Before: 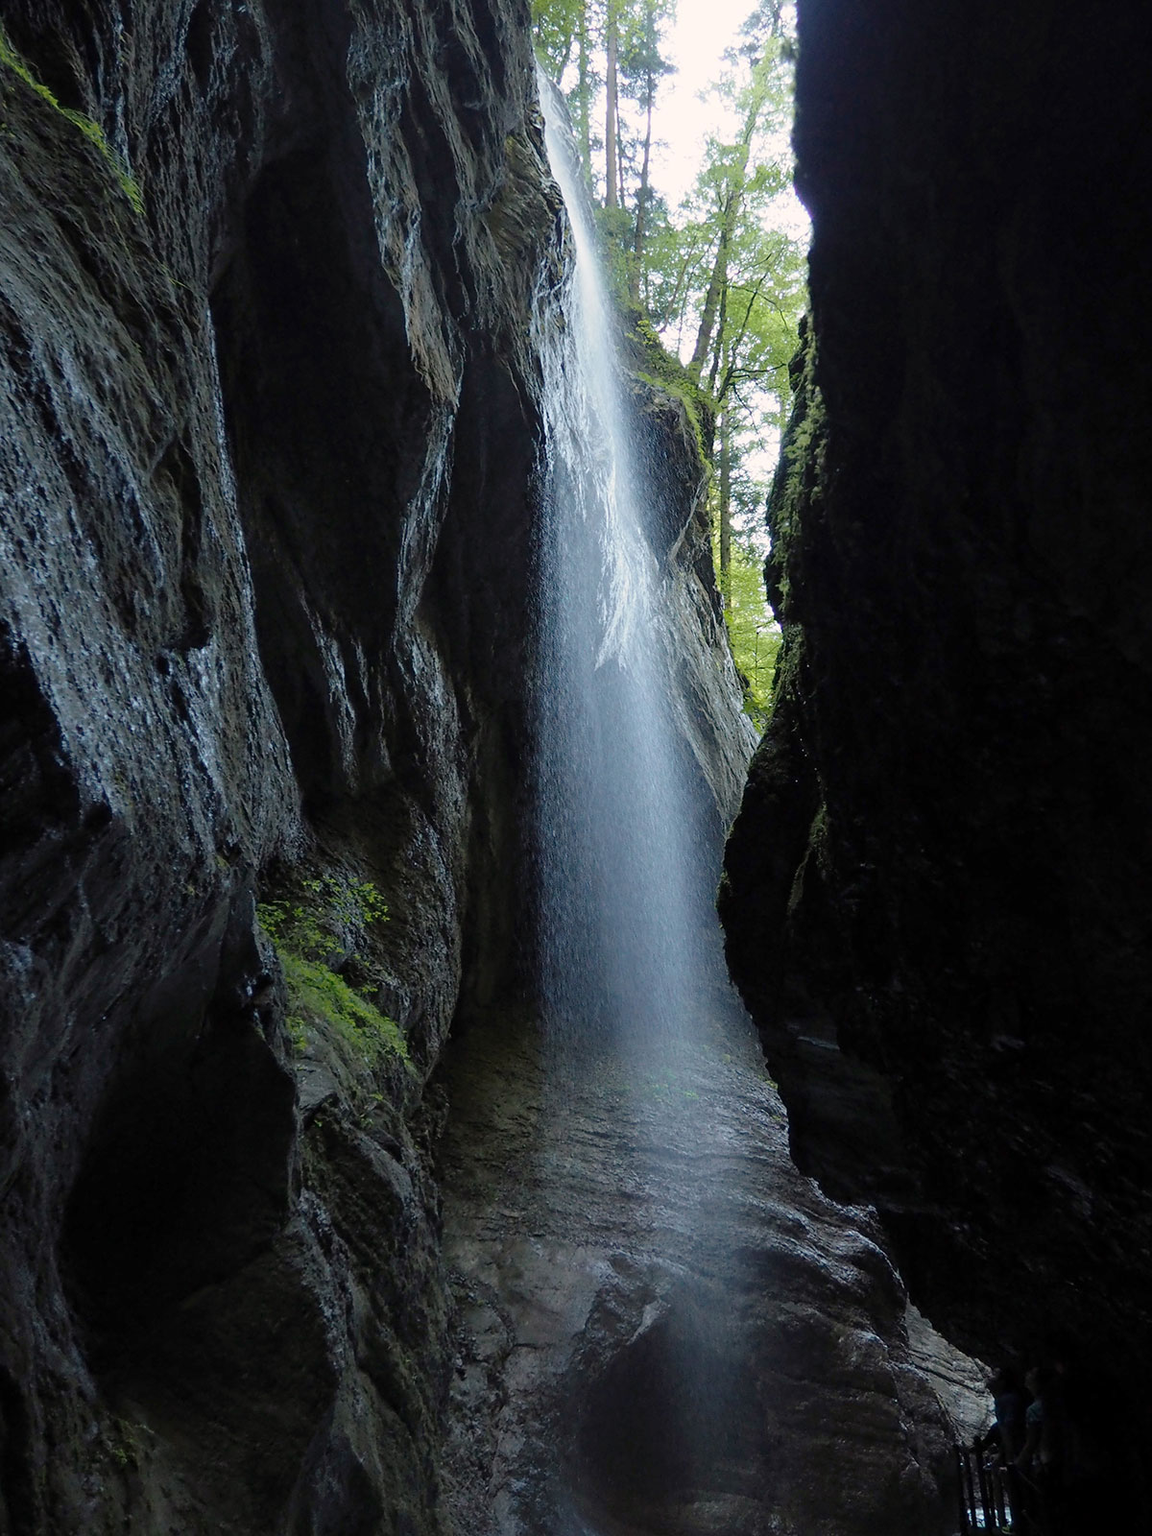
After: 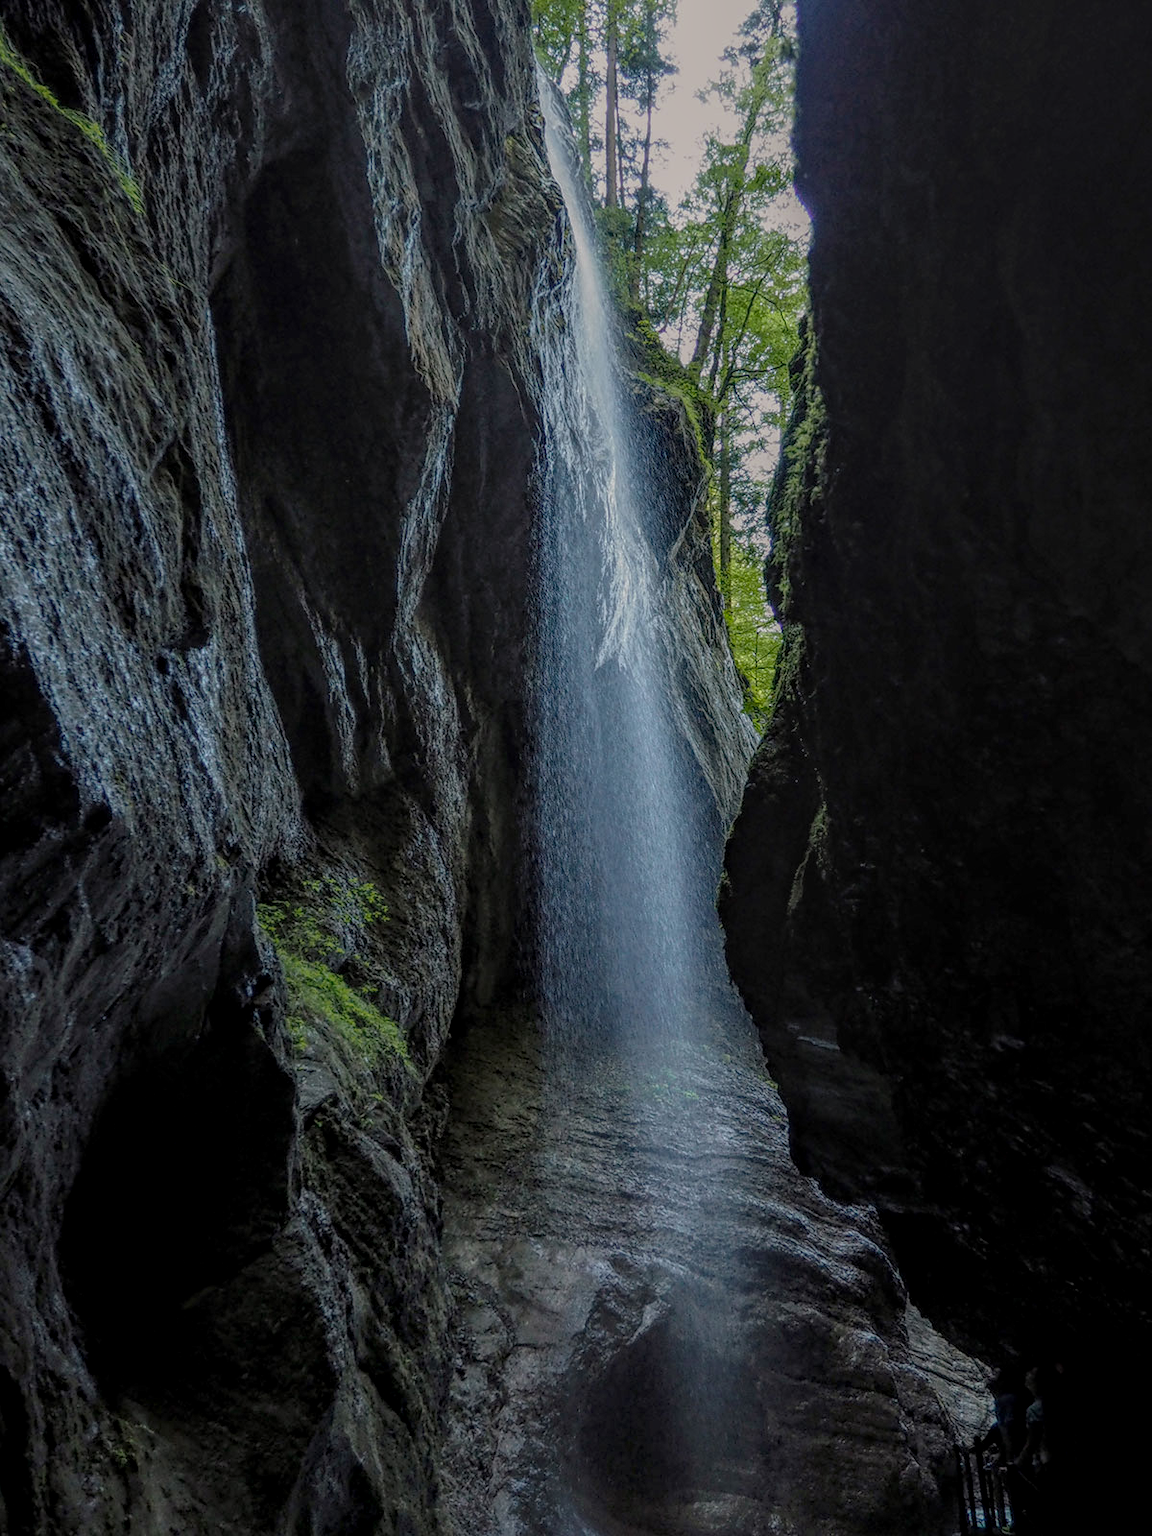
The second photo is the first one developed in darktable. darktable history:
local contrast: highlights 20%, shadows 30%, detail 199%, midtone range 0.2
